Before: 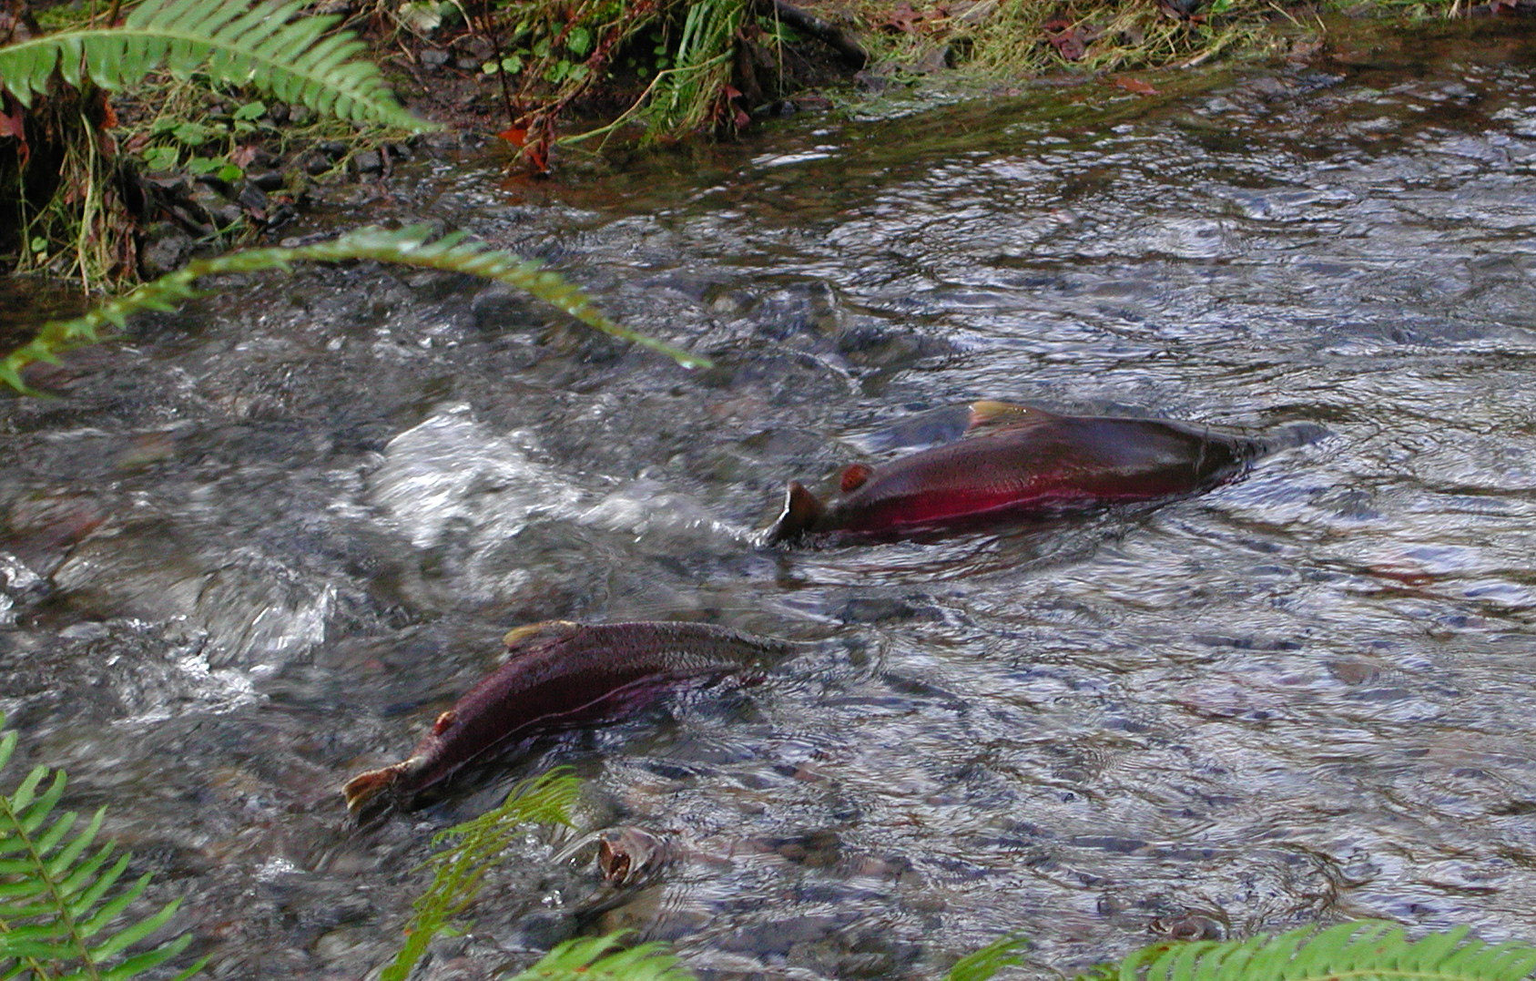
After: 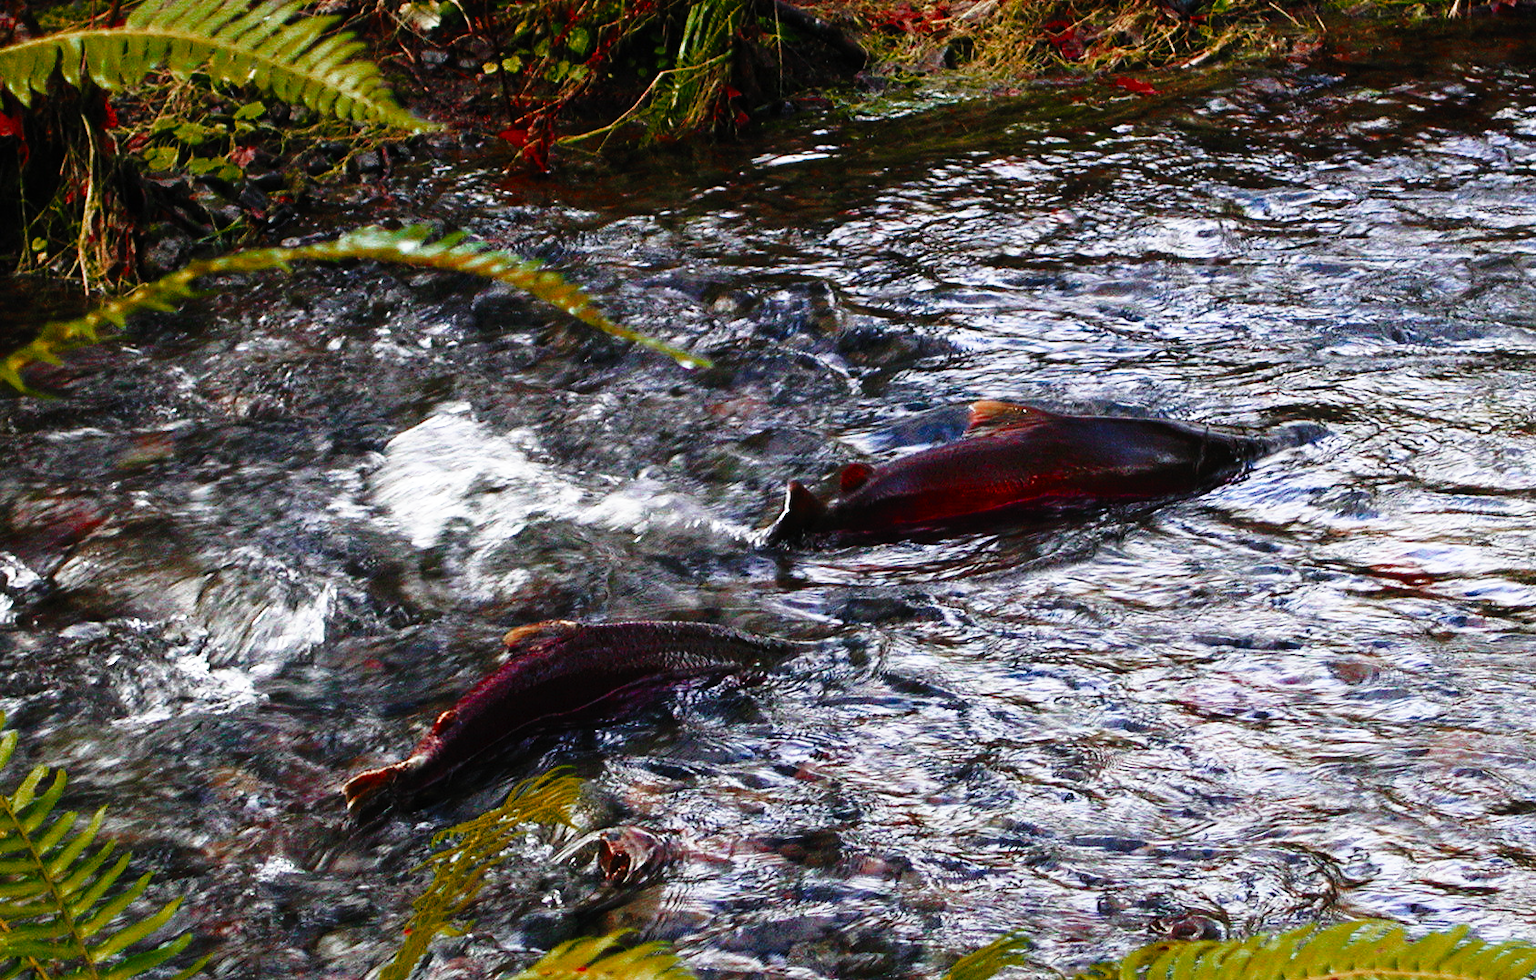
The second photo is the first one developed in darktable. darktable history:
color zones: curves: ch0 [(0, 0.299) (0.25, 0.383) (0.456, 0.352) (0.736, 0.571)]; ch1 [(0, 0.63) (0.151, 0.568) (0.254, 0.416) (0.47, 0.558) (0.732, 0.37) (0.909, 0.492)]; ch2 [(0.004, 0.604) (0.158, 0.443) (0.257, 0.403) (0.761, 0.468)]
tone curve: curves: ch0 [(0, 0) (0.003, 0.003) (0.011, 0.006) (0.025, 0.012) (0.044, 0.02) (0.069, 0.023) (0.1, 0.029) (0.136, 0.037) (0.177, 0.058) (0.224, 0.084) (0.277, 0.137) (0.335, 0.209) (0.399, 0.336) (0.468, 0.478) (0.543, 0.63) (0.623, 0.789) (0.709, 0.903) (0.801, 0.967) (0.898, 0.987) (1, 1)], preserve colors none
